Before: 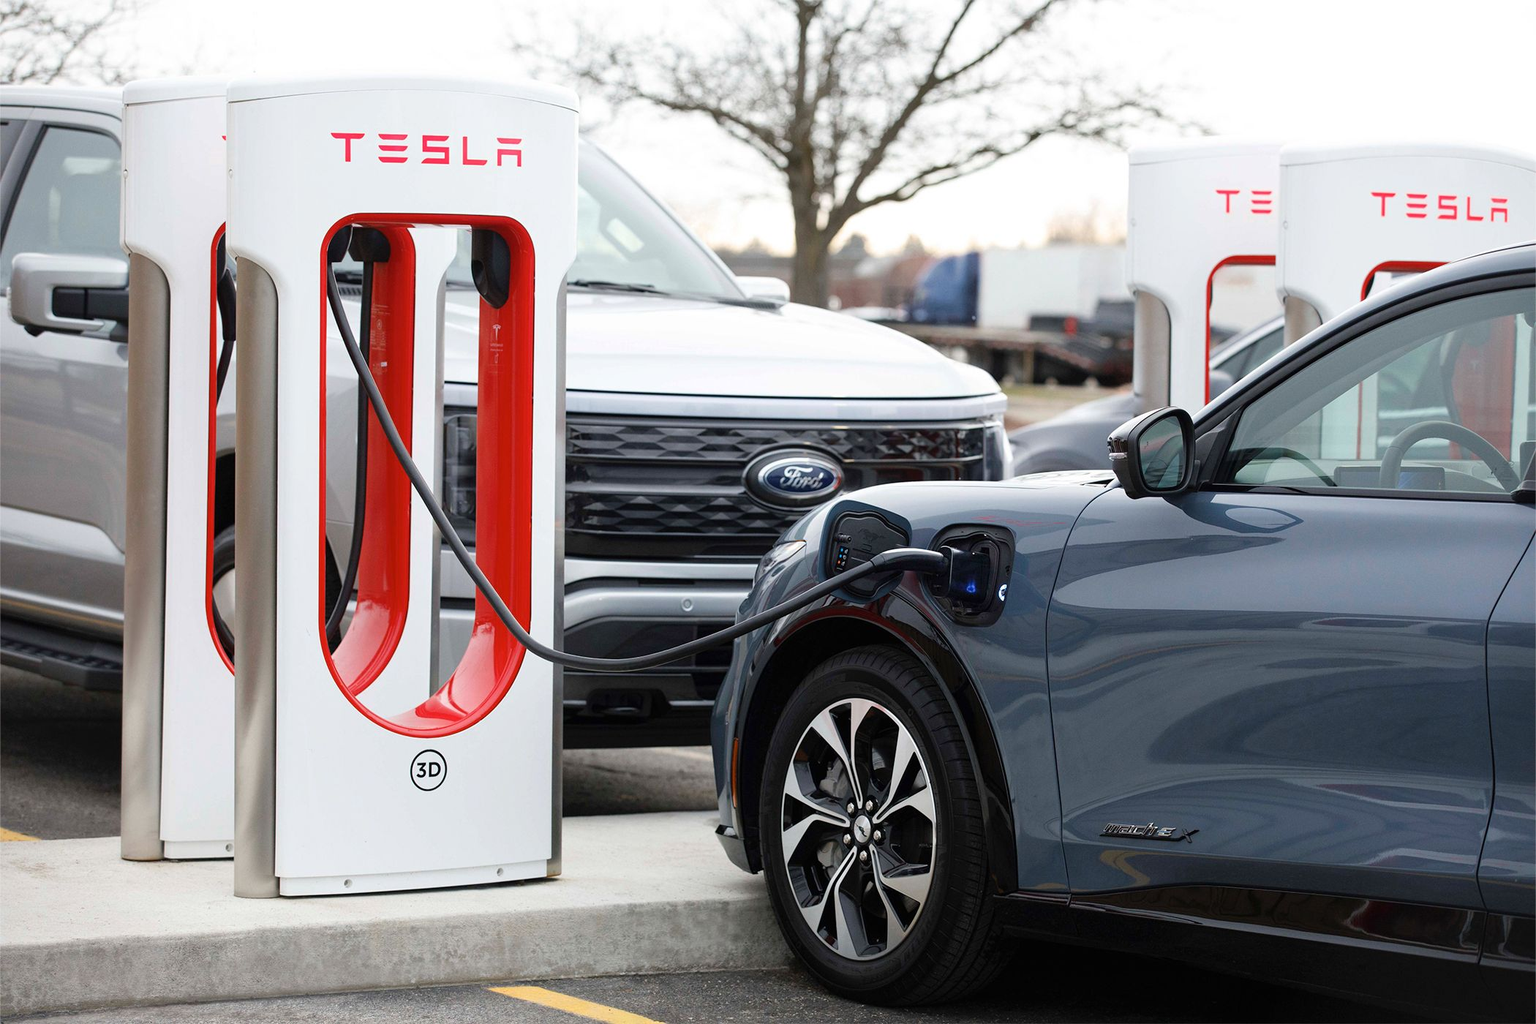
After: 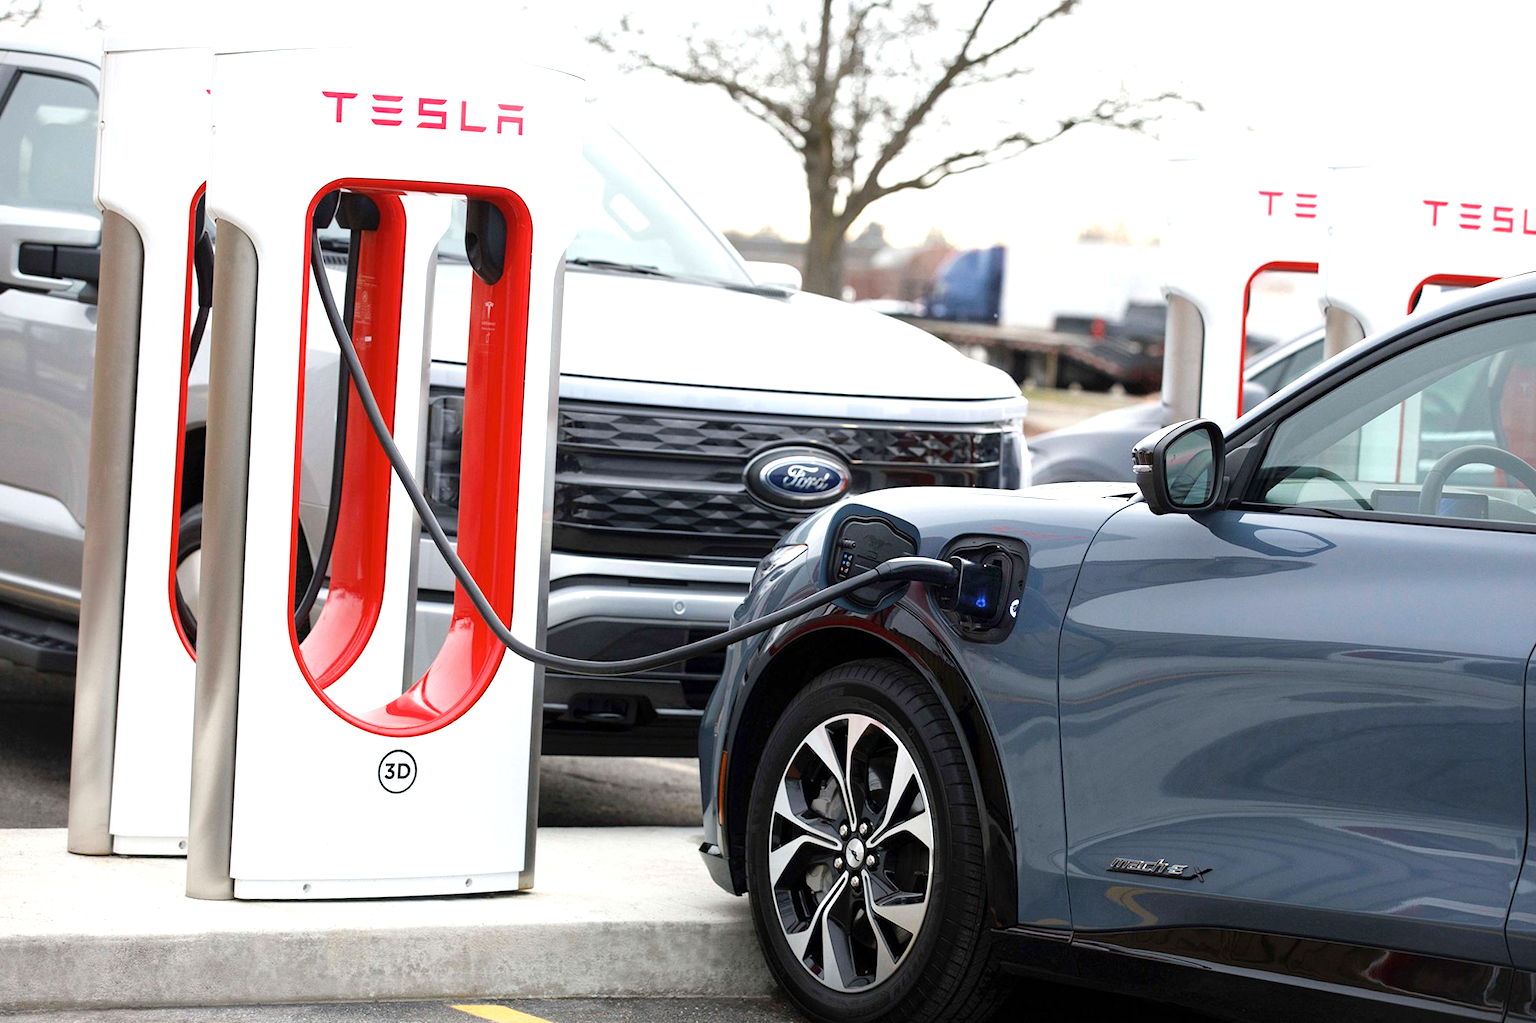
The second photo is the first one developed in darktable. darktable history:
exposure: black level correction 0.001, exposure 0.5 EV, compensate exposure bias true, compensate highlight preservation false
crop and rotate: angle -2.38°
